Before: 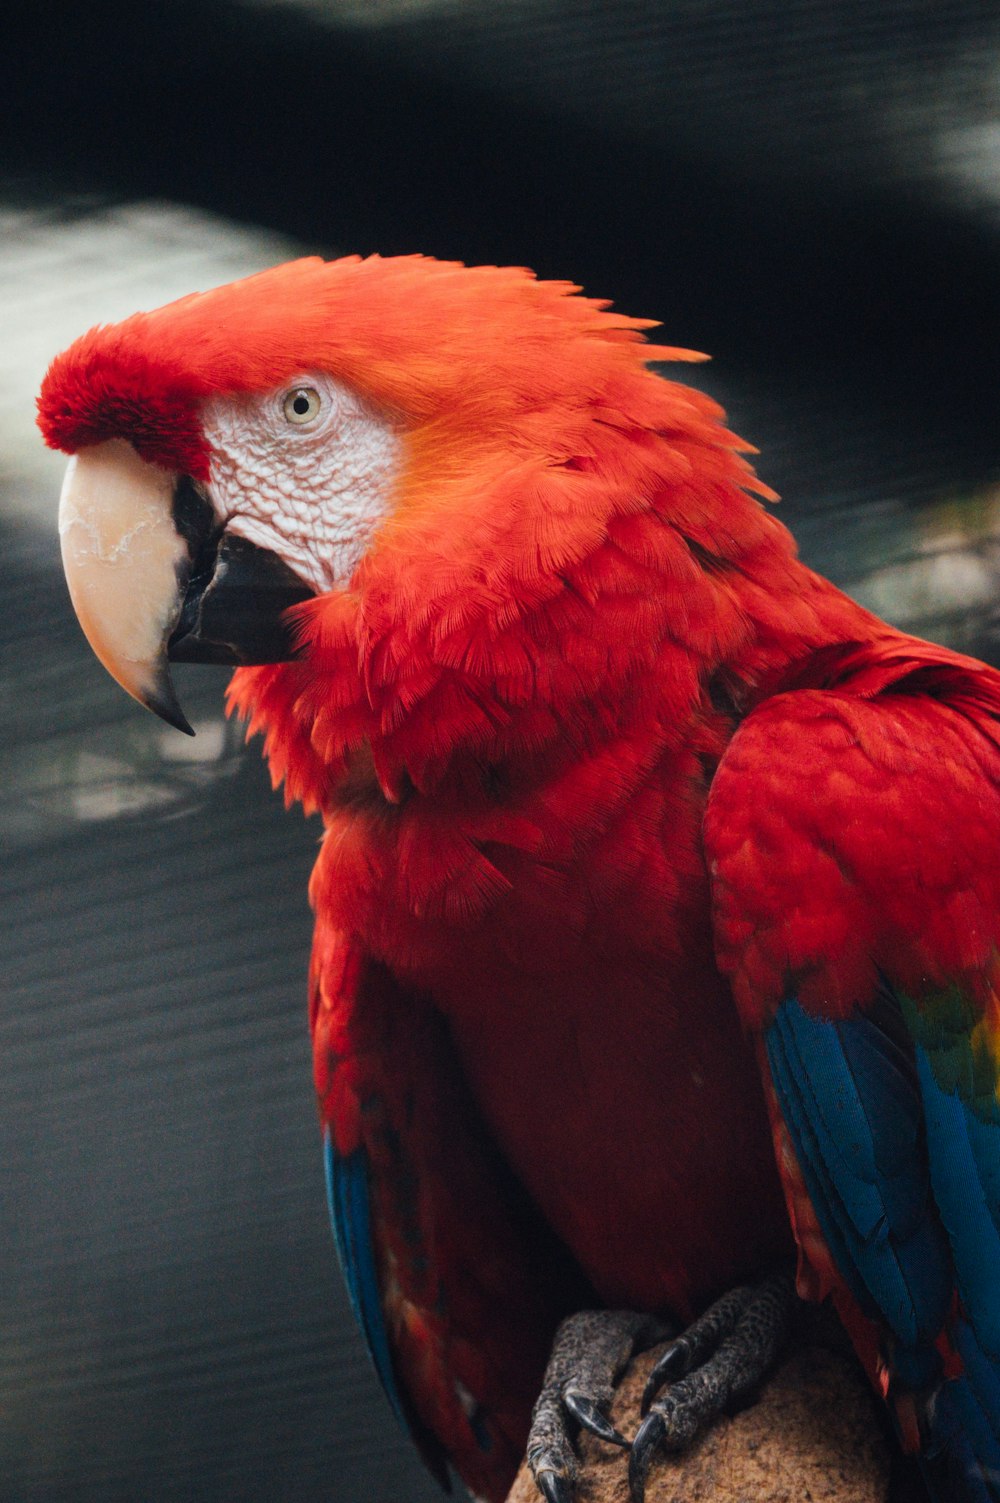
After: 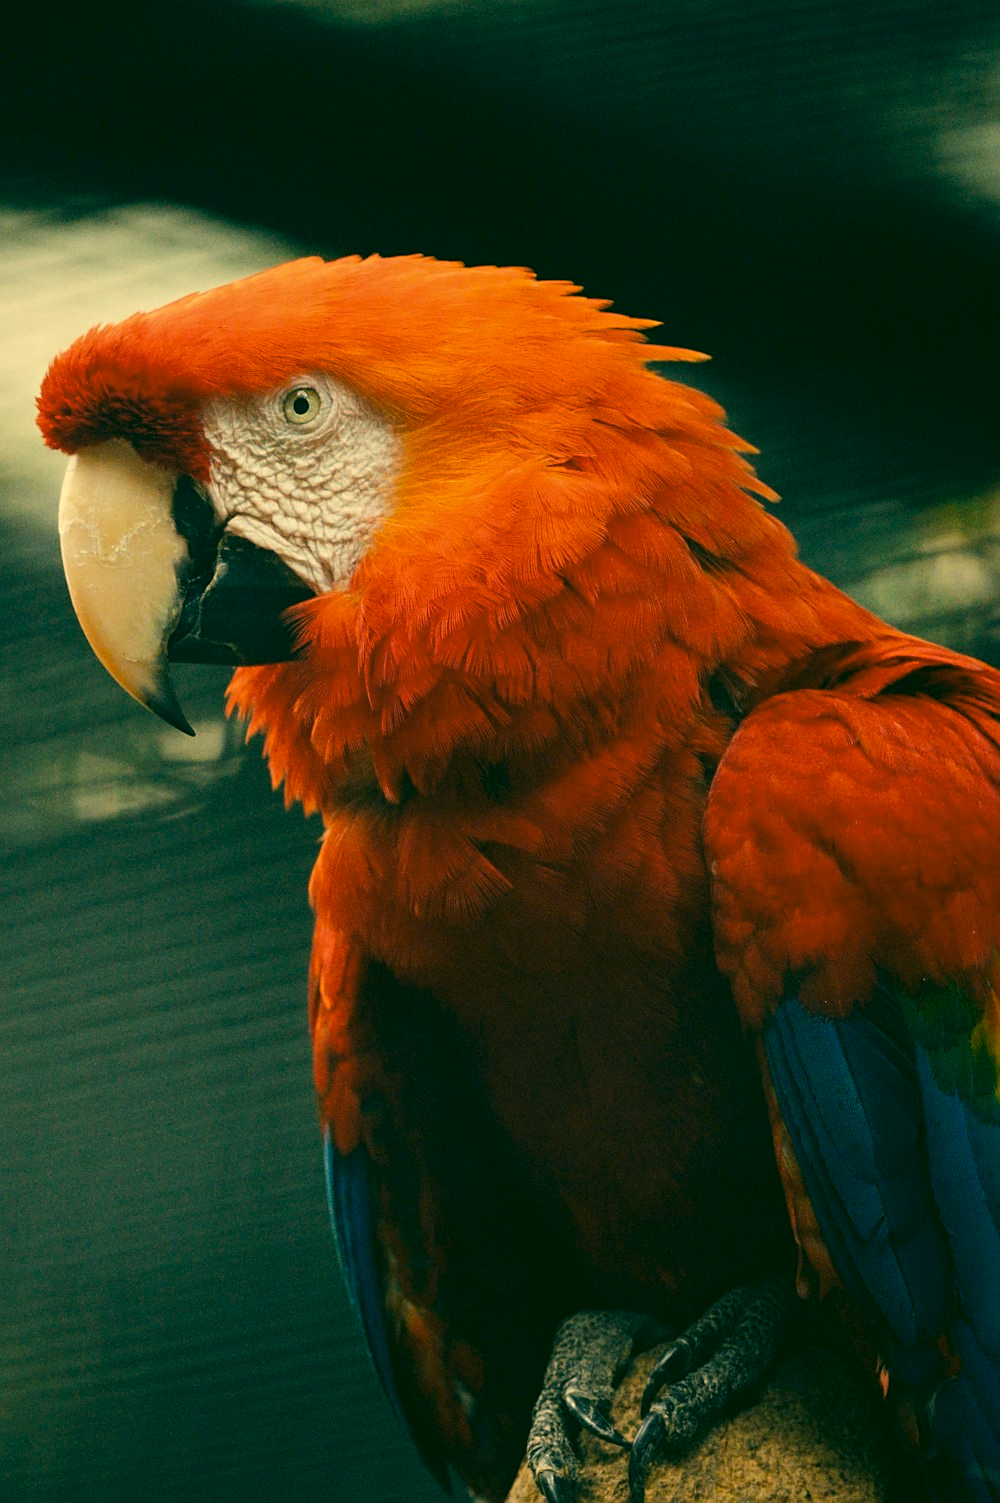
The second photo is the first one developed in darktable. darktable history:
base curve: curves: ch0 [(0, 0) (0.303, 0.277) (1, 1)], preserve colors none
sharpen: on, module defaults
color correction: highlights a* 5.62, highlights b* 33.69, shadows a* -25.75, shadows b* 3.98
